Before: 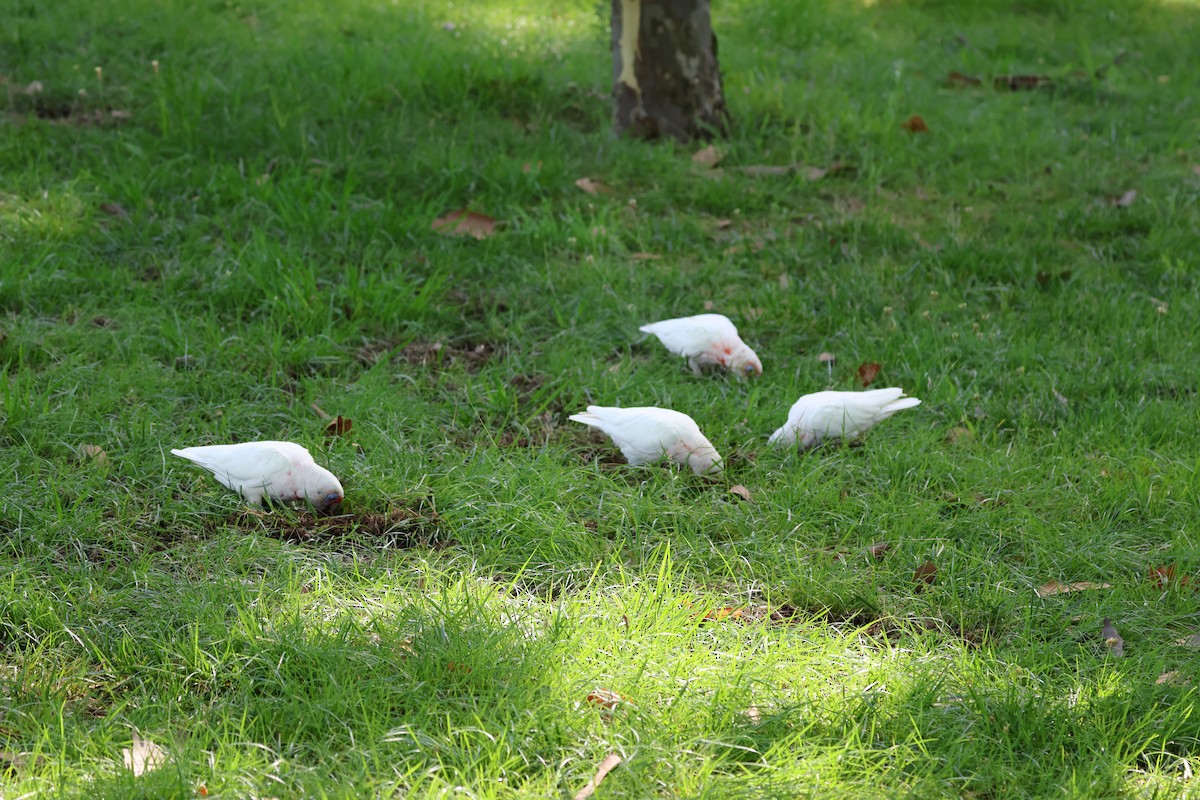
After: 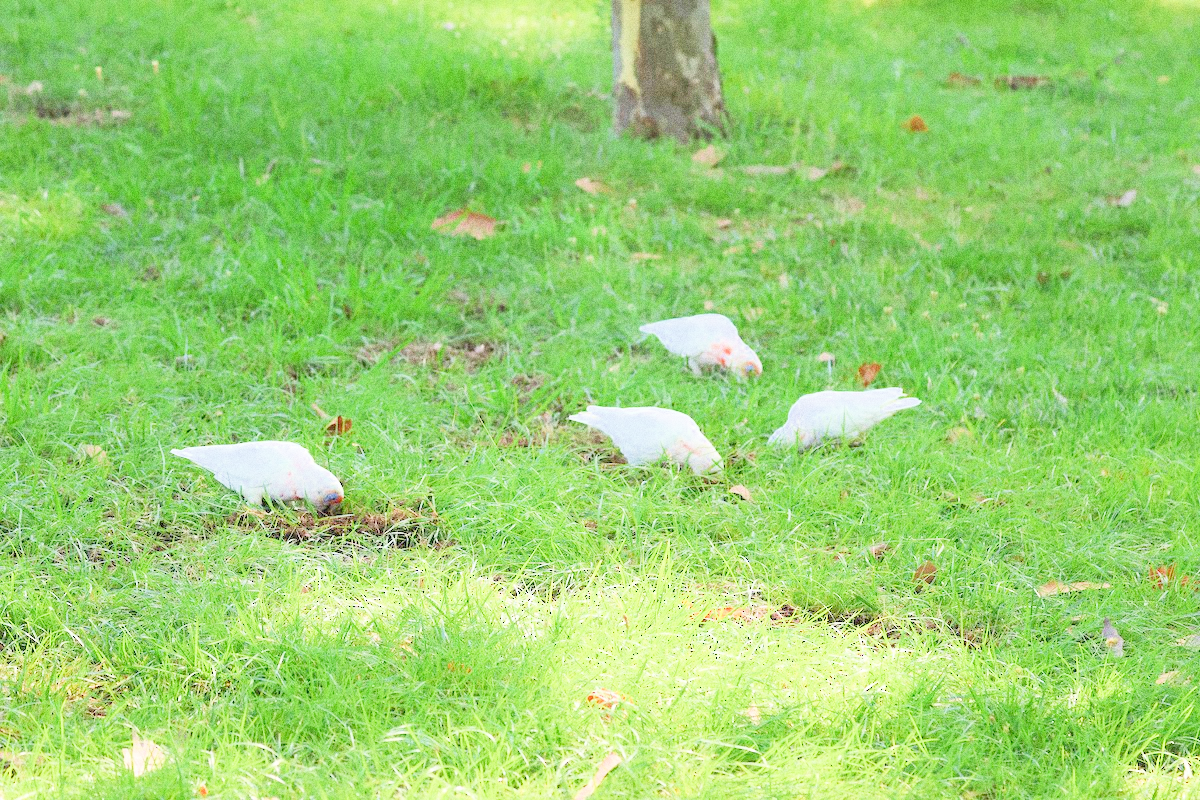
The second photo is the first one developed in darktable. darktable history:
grain: coarseness 0.09 ISO, strength 40%
exposure: exposure 0.935 EV, compensate highlight preservation false
filmic rgb: middle gray luminance 3.44%, black relative exposure -5.92 EV, white relative exposure 6.33 EV, threshold 6 EV, dynamic range scaling 22.4%, target black luminance 0%, hardness 2.33, latitude 45.85%, contrast 0.78, highlights saturation mix 100%, shadows ↔ highlights balance 0.033%, add noise in highlights 0, preserve chrominance max RGB, color science v3 (2019), use custom middle-gray values true, iterations of high-quality reconstruction 0, contrast in highlights soft, enable highlight reconstruction true
